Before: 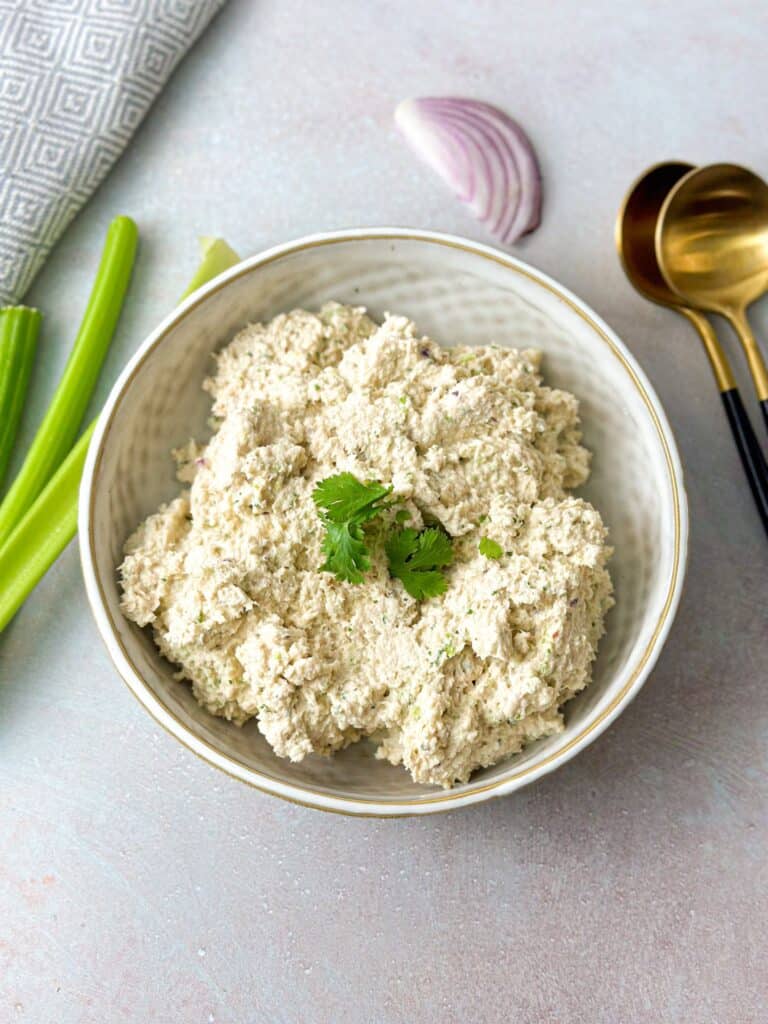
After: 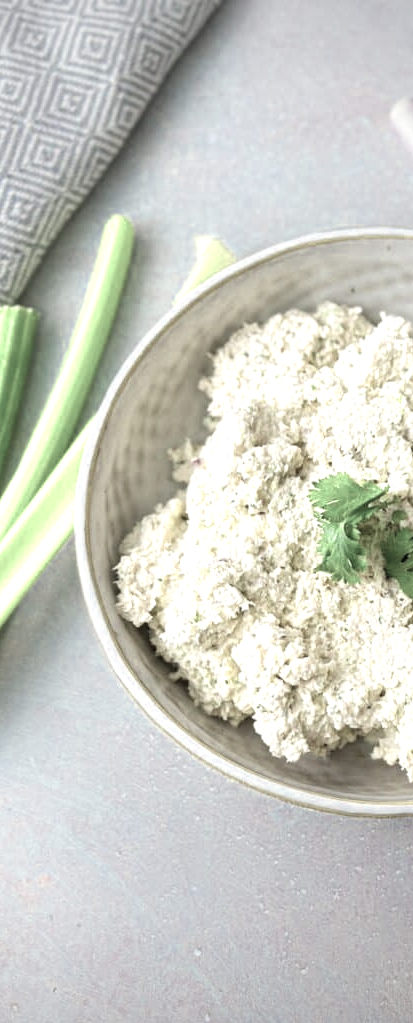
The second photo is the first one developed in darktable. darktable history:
vignetting: fall-off radius 60.92%
color zones: curves: ch0 [(0.25, 0.667) (0.758, 0.368)]; ch1 [(0.215, 0.245) (0.761, 0.373)]; ch2 [(0.247, 0.554) (0.761, 0.436)]
crop: left 0.587%, right 45.588%, bottom 0.086%
